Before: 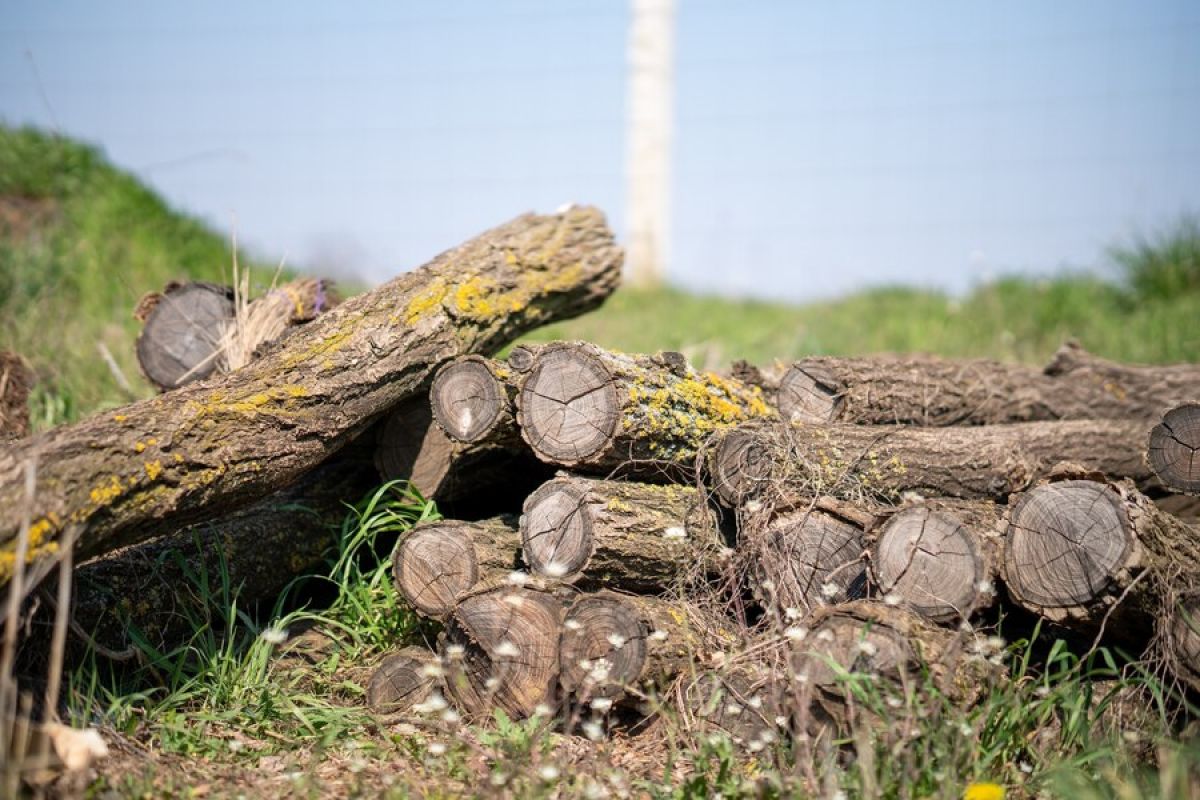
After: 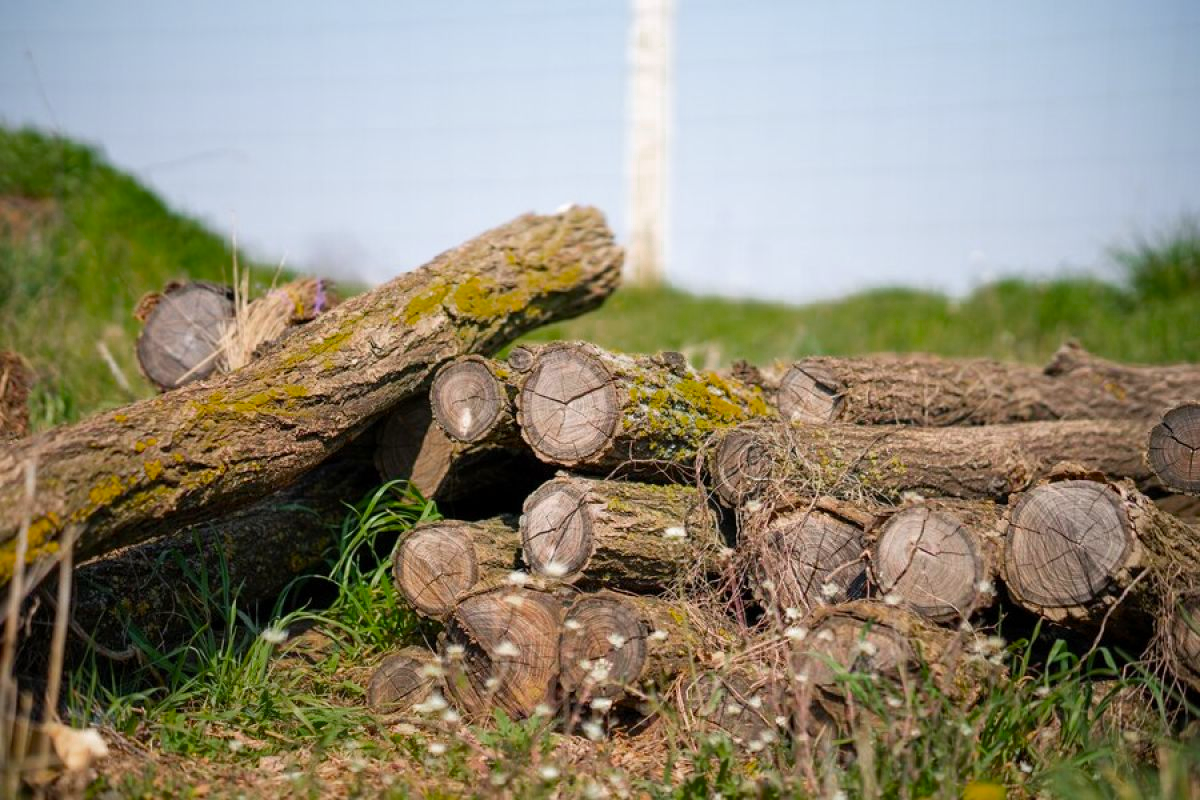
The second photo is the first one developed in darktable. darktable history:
color balance rgb: perceptual saturation grading › global saturation 25.439%
color zones: curves: ch0 [(0, 0.48) (0.209, 0.398) (0.305, 0.332) (0.429, 0.493) (0.571, 0.5) (0.714, 0.5) (0.857, 0.5) (1, 0.48)]; ch1 [(0, 0.633) (0.143, 0.586) (0.286, 0.489) (0.429, 0.448) (0.571, 0.31) (0.714, 0.335) (0.857, 0.492) (1, 0.633)]; ch2 [(0, 0.448) (0.143, 0.498) (0.286, 0.5) (0.429, 0.5) (0.571, 0.5) (0.714, 0.5) (0.857, 0.5) (1, 0.448)]
